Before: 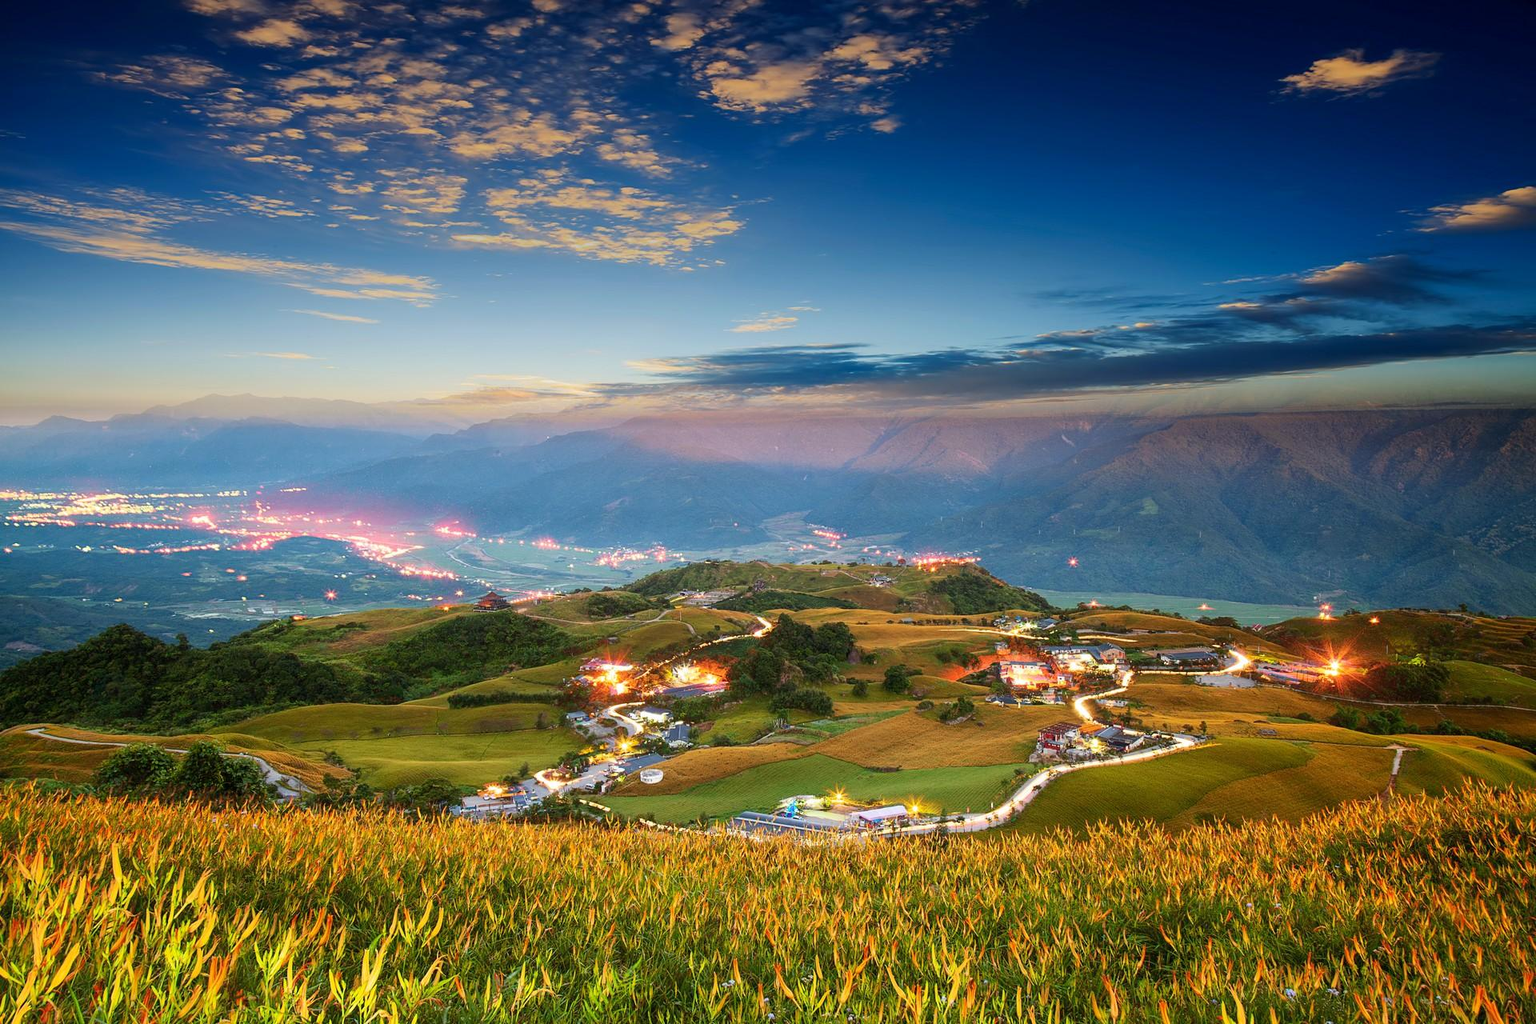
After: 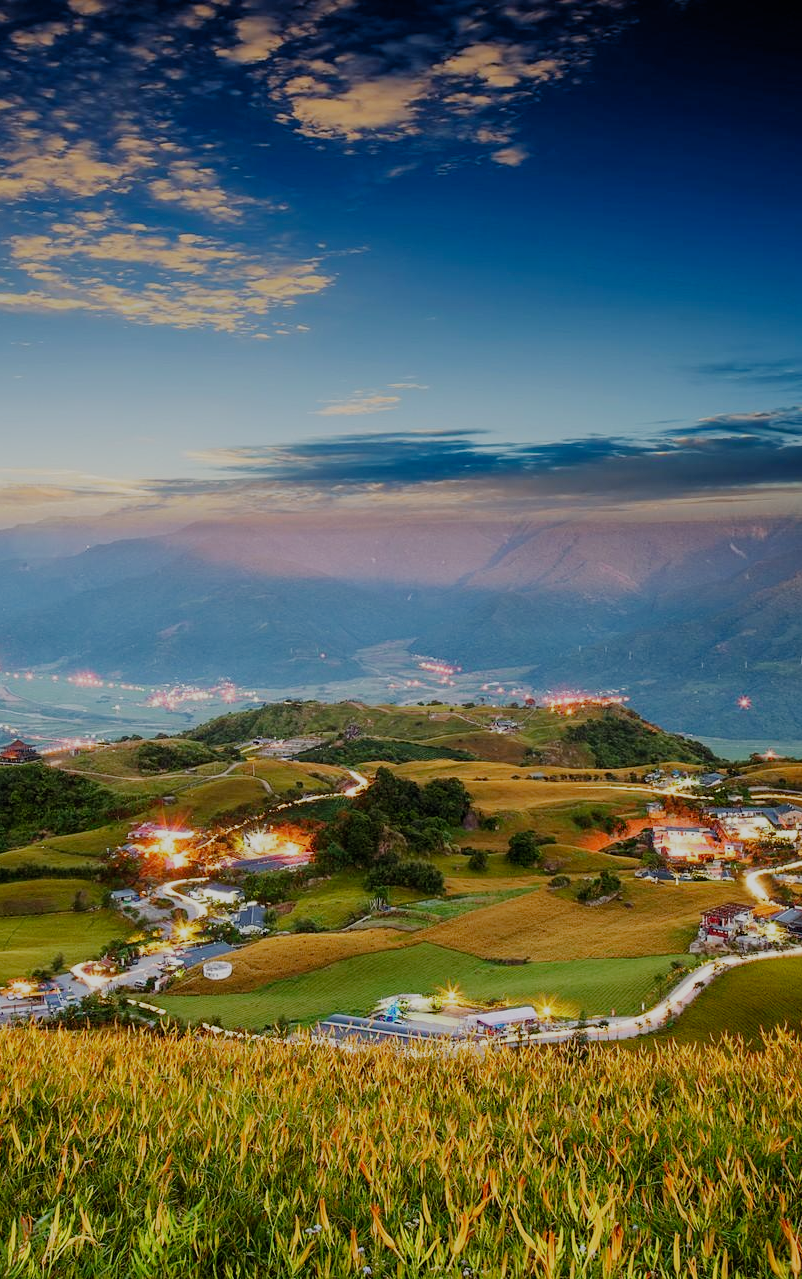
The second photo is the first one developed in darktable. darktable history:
exposure: exposure -0.211 EV, compensate exposure bias true, compensate highlight preservation false
filmic rgb: black relative exposure -7.65 EV, white relative exposure 4.56 EV, hardness 3.61, preserve chrominance no, color science v4 (2020), type of noise poissonian
crop: left 31.096%, right 27.11%
